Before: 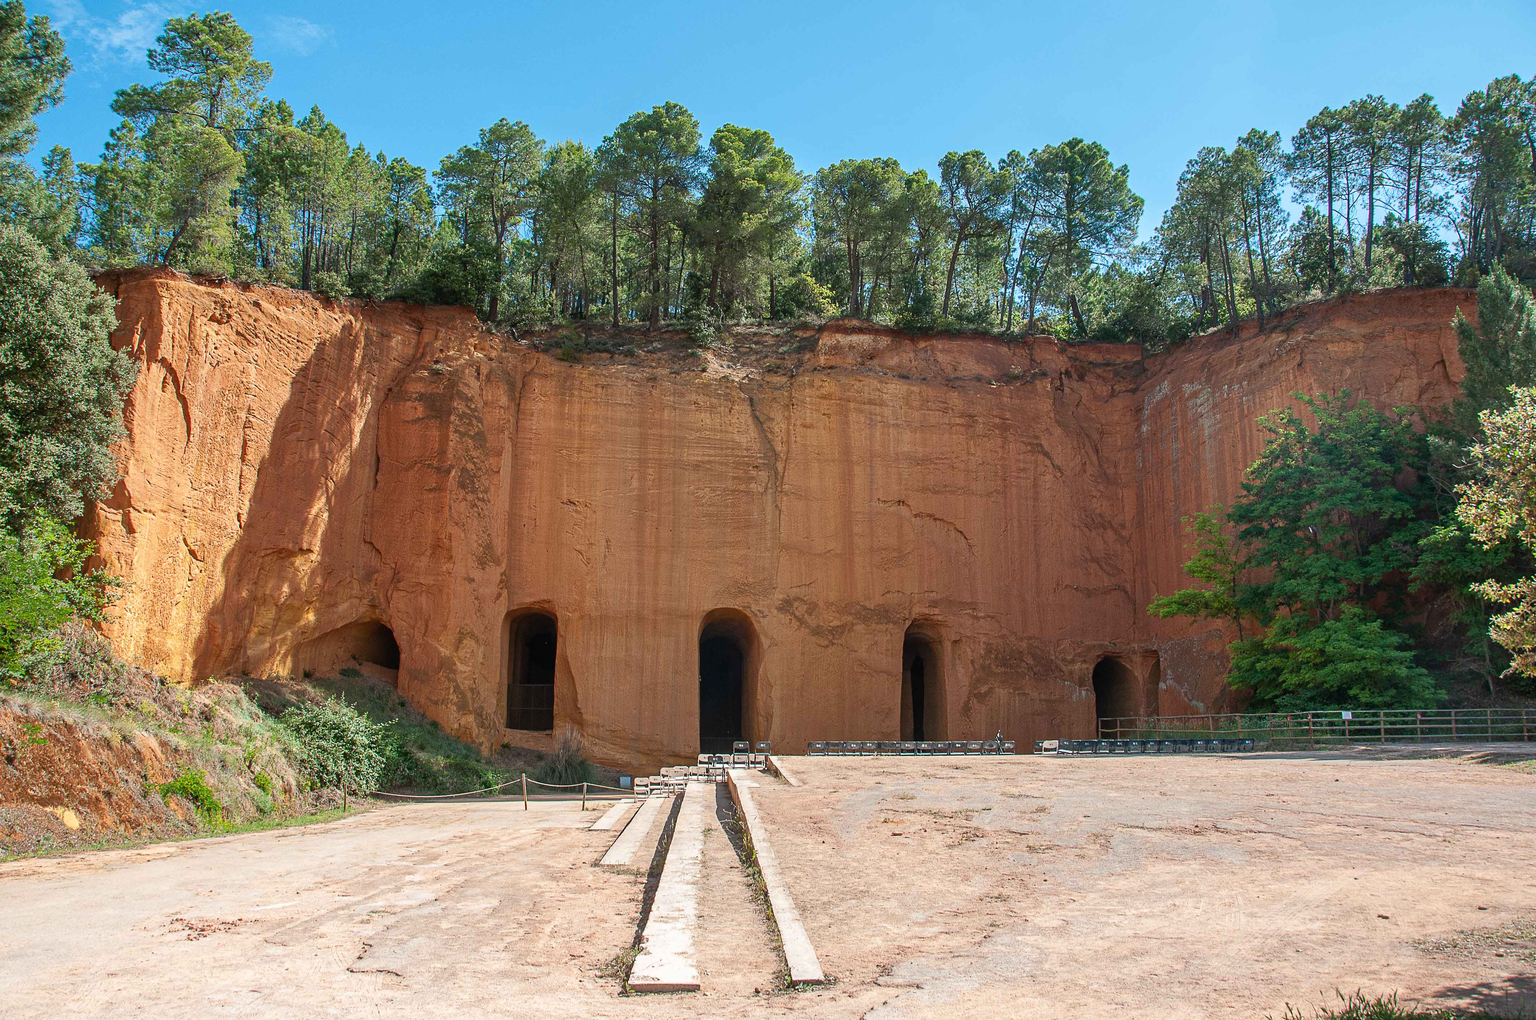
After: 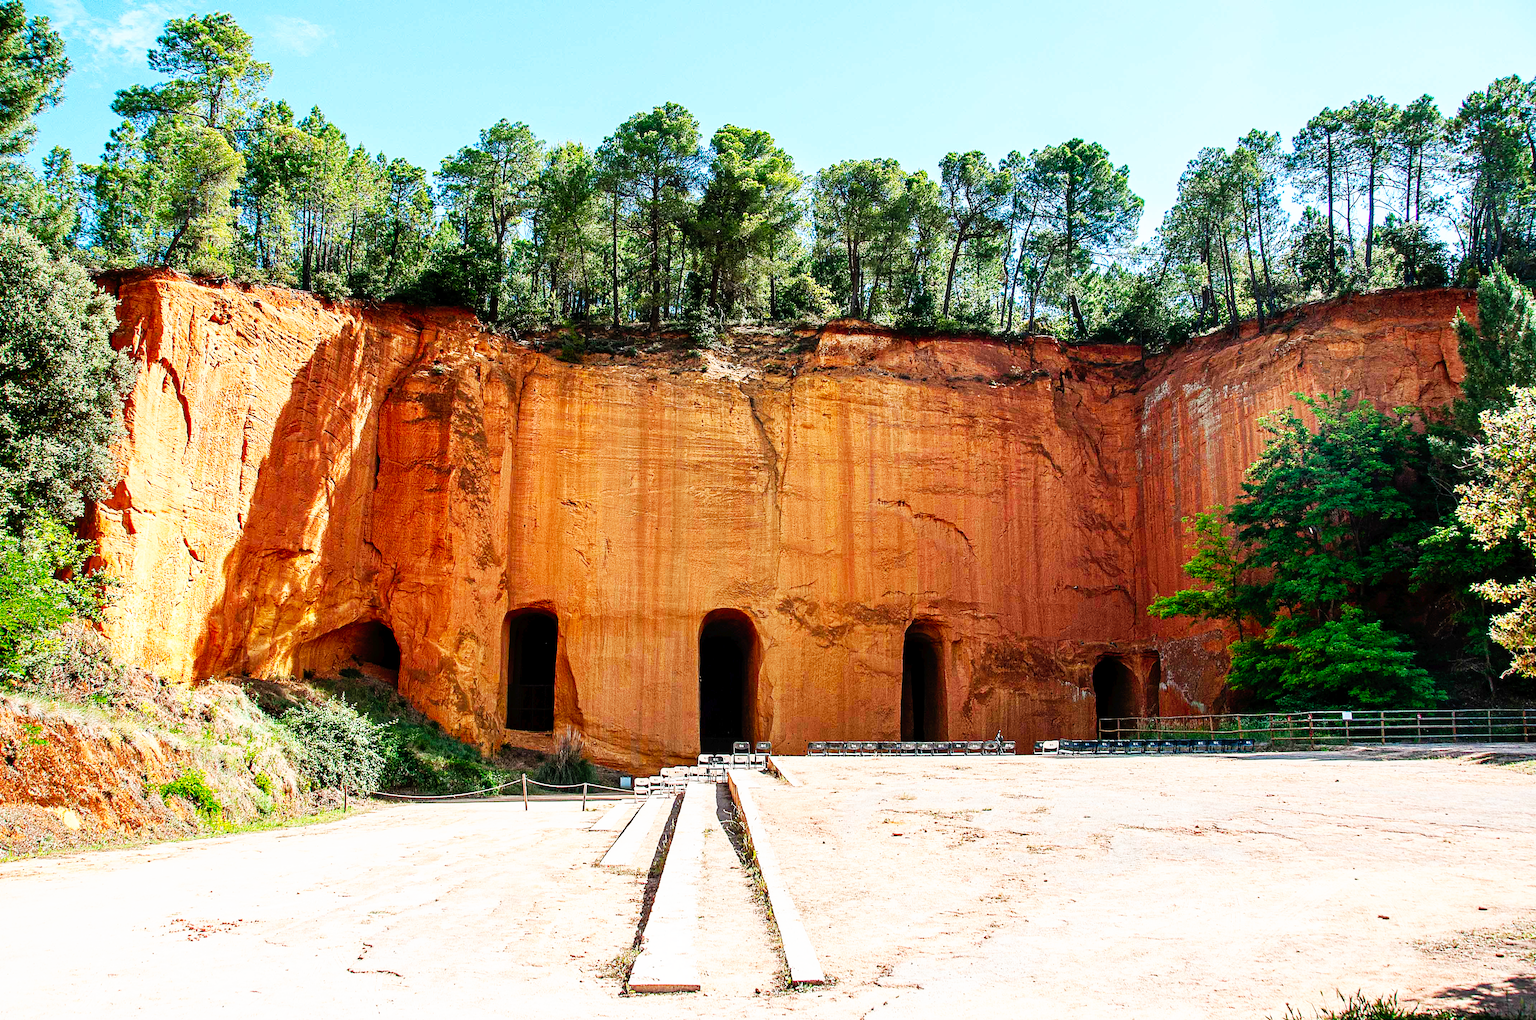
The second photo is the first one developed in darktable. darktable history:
tone curve: curves: ch0 [(0, 0) (0.003, 0.016) (0.011, 0.016) (0.025, 0.016) (0.044, 0.017) (0.069, 0.026) (0.1, 0.044) (0.136, 0.074) (0.177, 0.121) (0.224, 0.183) (0.277, 0.248) (0.335, 0.326) (0.399, 0.413) (0.468, 0.511) (0.543, 0.612) (0.623, 0.717) (0.709, 0.818) (0.801, 0.911) (0.898, 0.979) (1, 1)], preserve colors none
exposure: black level correction 0.009, compensate highlight preservation false
base curve: curves: ch0 [(0, 0) (0.032, 0.025) (0.121, 0.166) (0.206, 0.329) (0.605, 0.79) (1, 1)], preserve colors none
